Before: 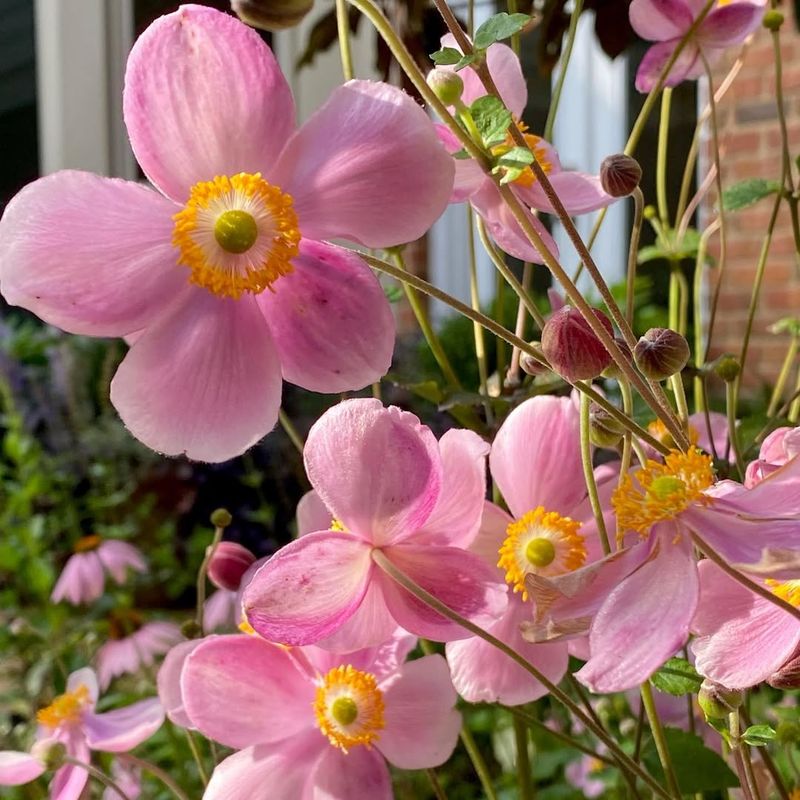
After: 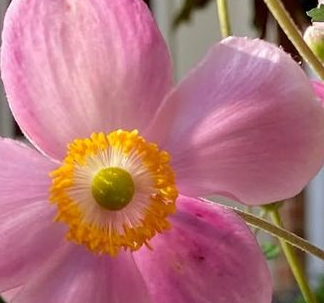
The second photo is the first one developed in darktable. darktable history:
crop: left 15.452%, top 5.459%, right 43.956%, bottom 56.62%
